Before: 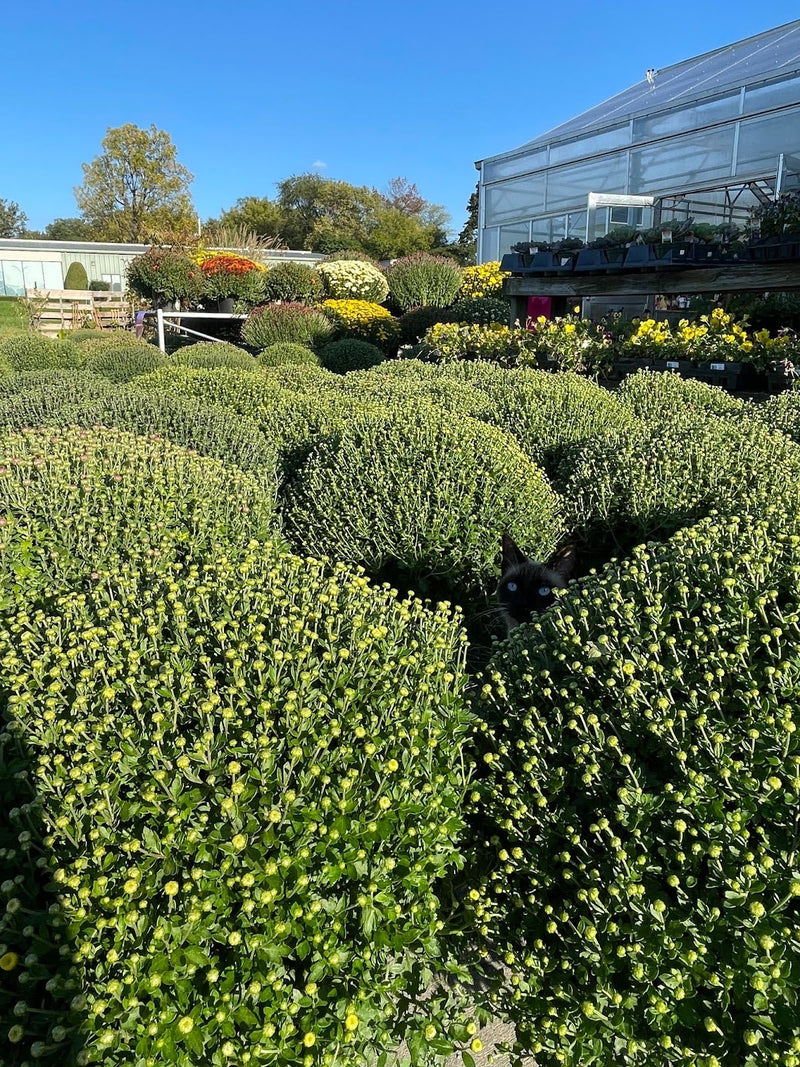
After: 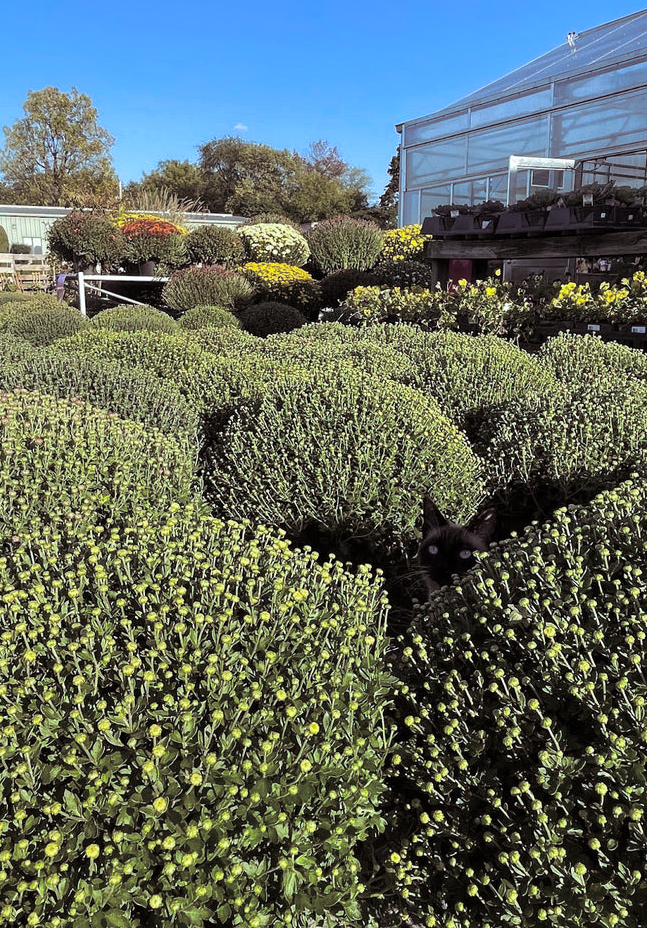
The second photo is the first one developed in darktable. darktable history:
crop: left 9.929%, top 3.475%, right 9.188%, bottom 9.529%
white balance: red 0.967, blue 1.049
split-toning: shadows › saturation 0.2
